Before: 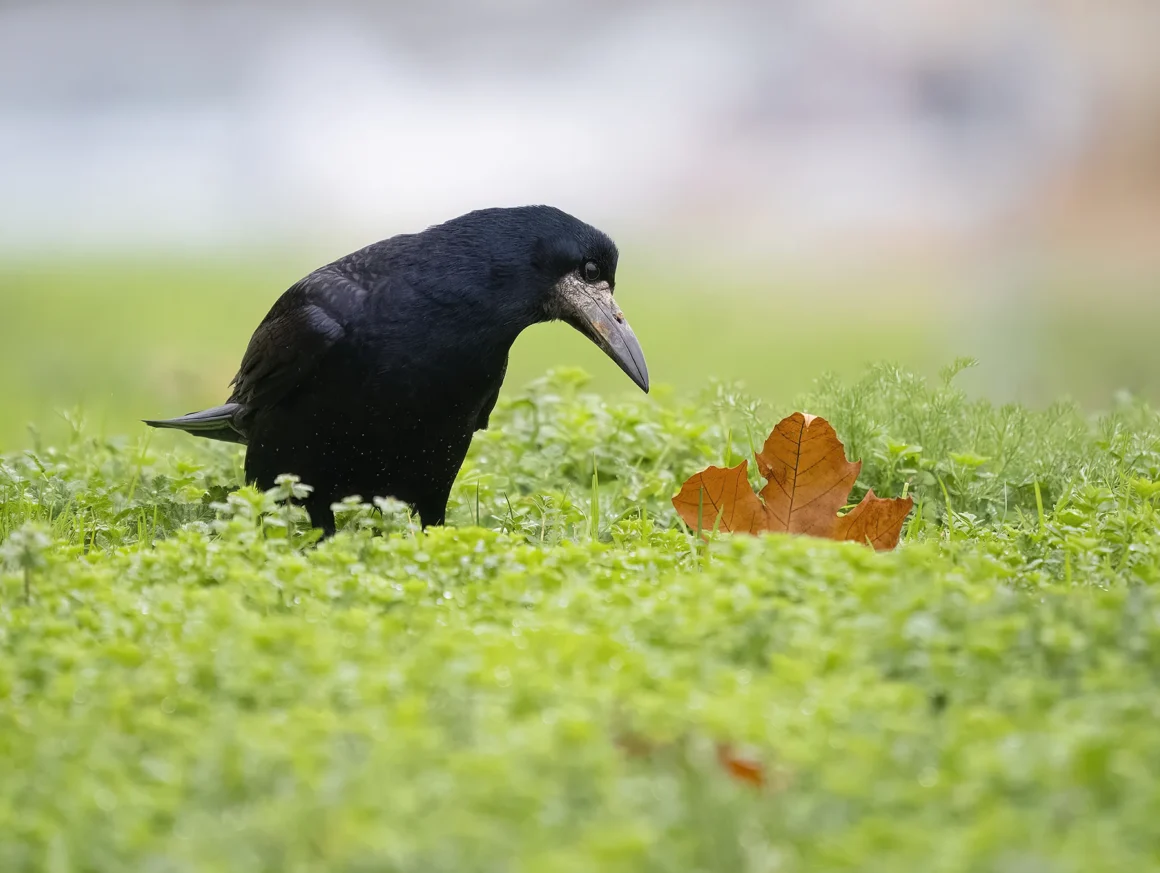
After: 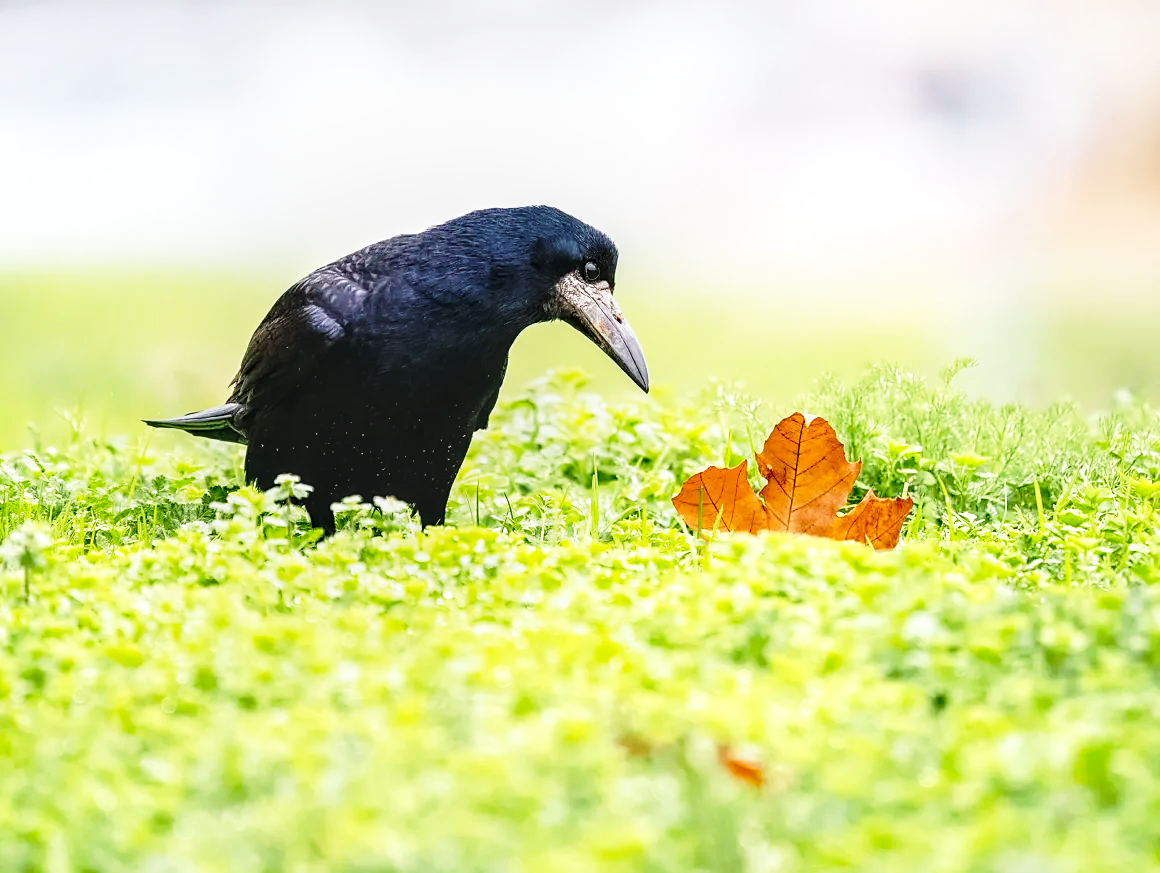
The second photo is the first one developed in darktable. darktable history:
local contrast: detail 142%
sharpen: radius 1.866, amount 0.402, threshold 1.734
base curve: curves: ch0 [(0, 0) (0.026, 0.03) (0.109, 0.232) (0.351, 0.748) (0.669, 0.968) (1, 1)], preserve colors none
